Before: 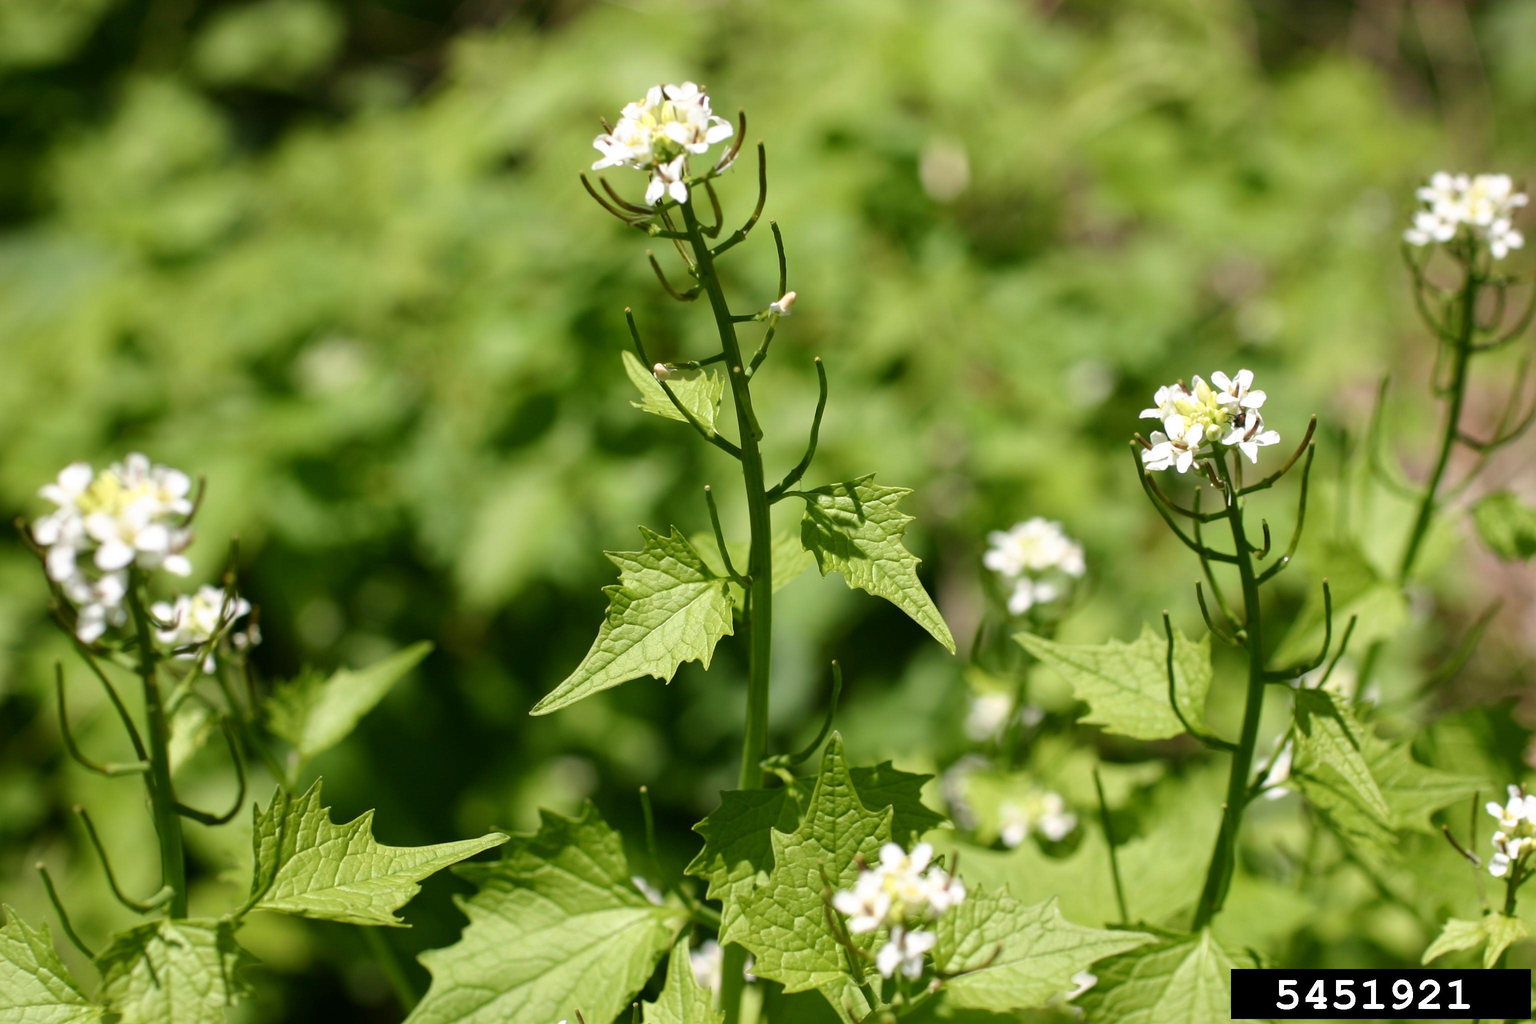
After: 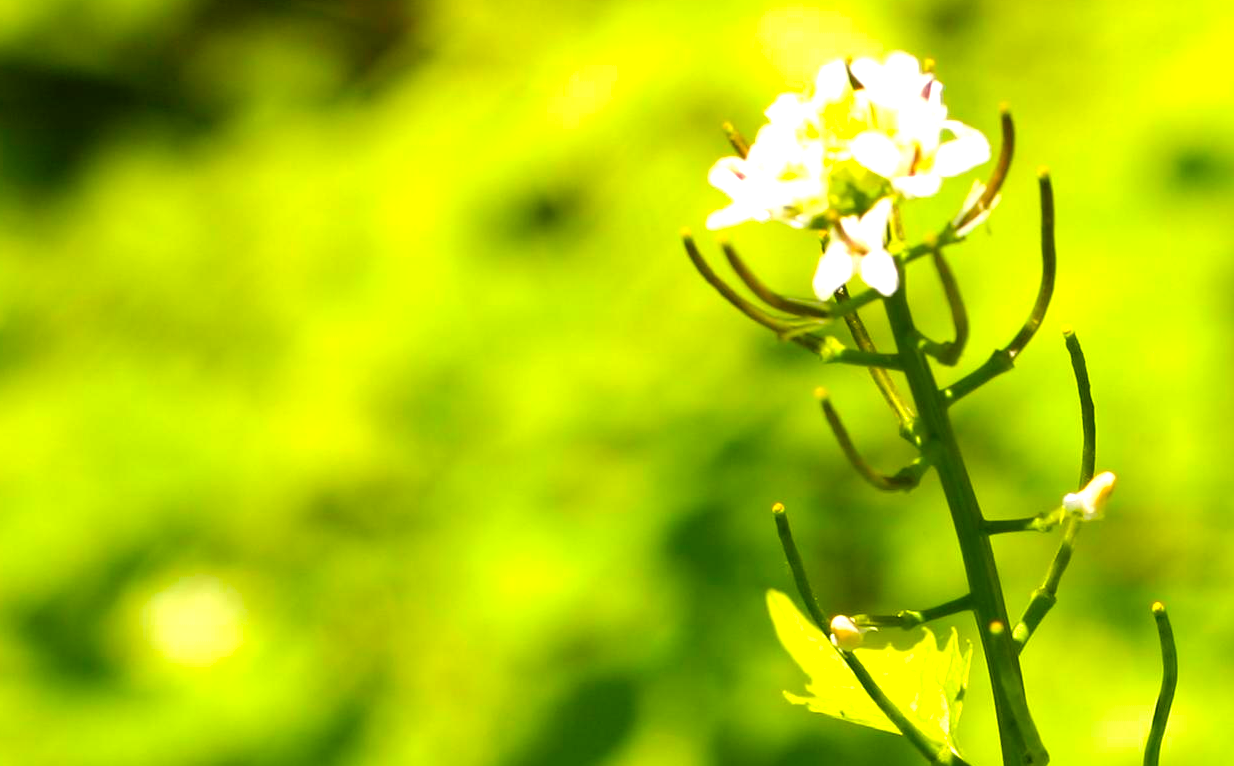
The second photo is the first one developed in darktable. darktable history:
exposure: exposure 1.148 EV, compensate highlight preservation false
crop: left 15.533%, top 5.436%, right 44.29%, bottom 57.147%
color balance rgb: highlights gain › chroma 3.048%, highlights gain › hue 77.25°, linear chroma grading › global chroma 15.588%, perceptual saturation grading › global saturation 29.946%, global vibrance 14.923%
